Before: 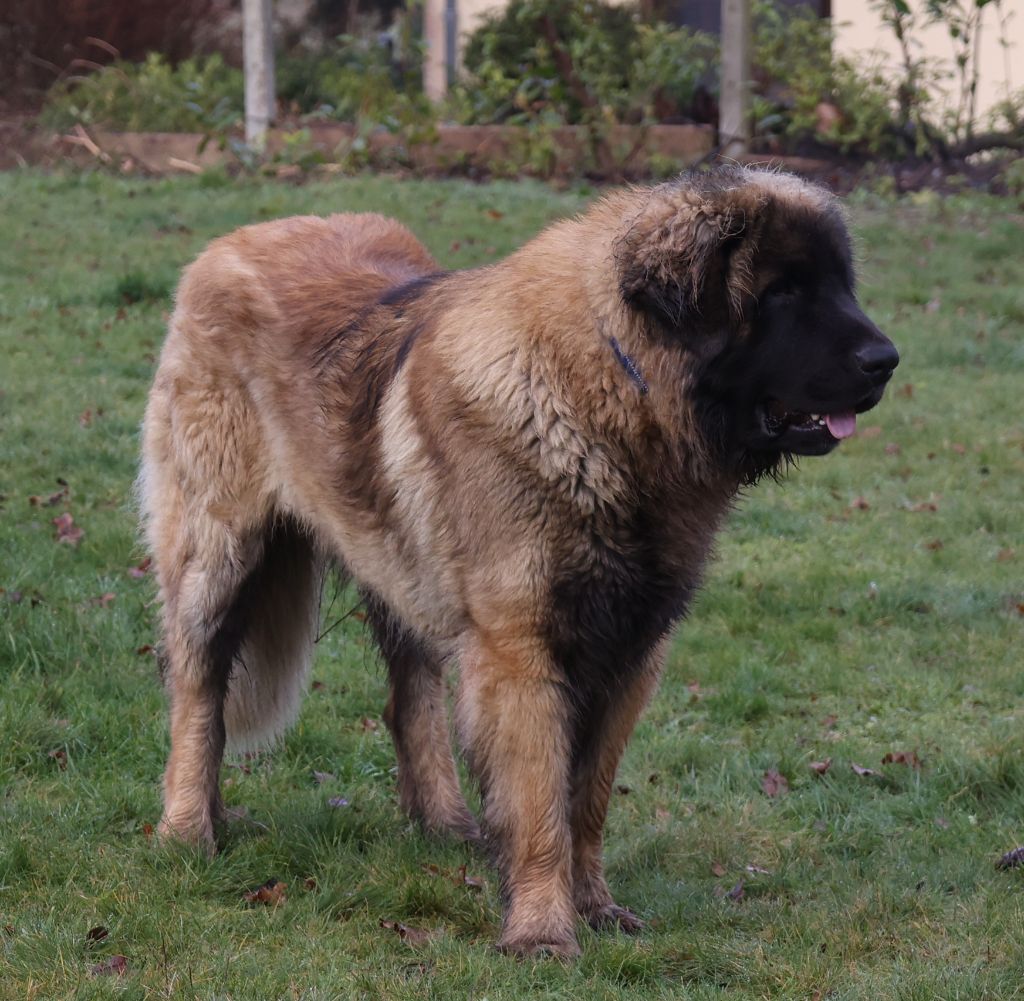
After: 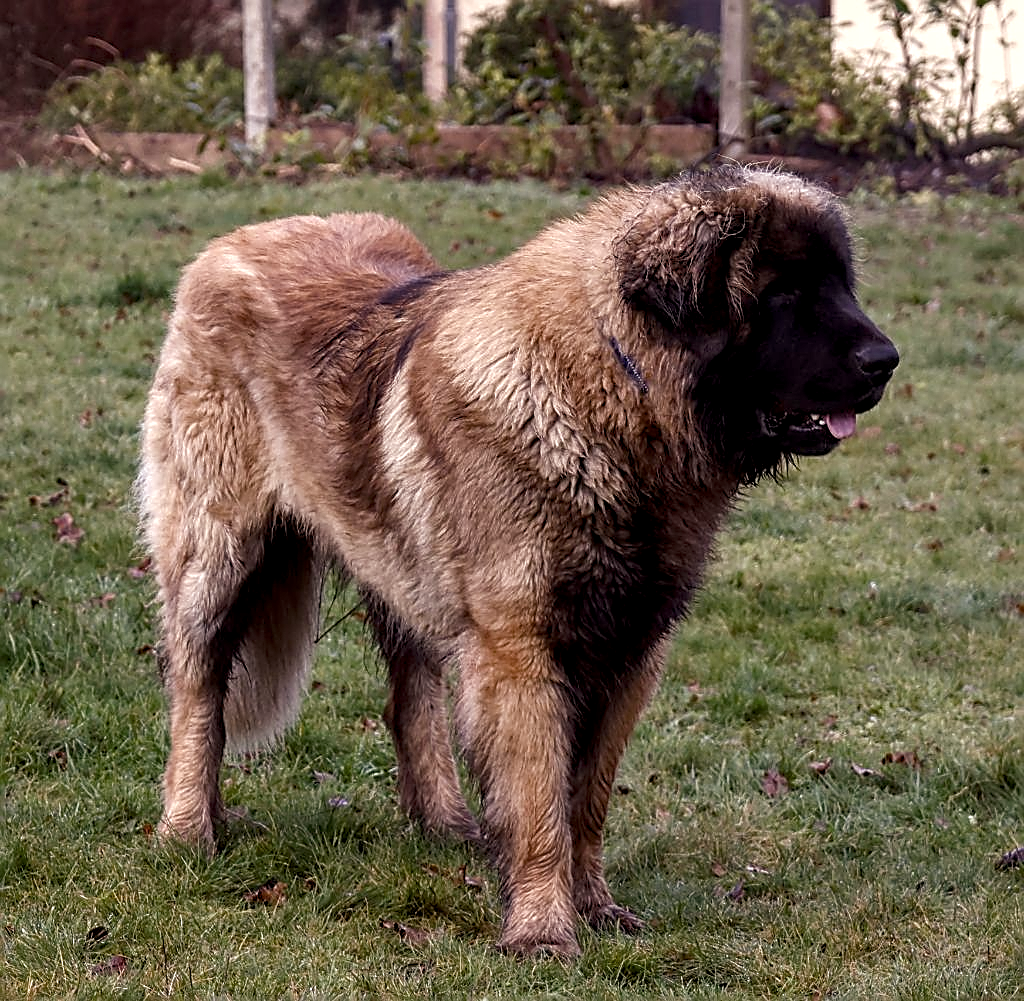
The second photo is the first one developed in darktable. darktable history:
color balance rgb: shadows lift › chroma 2.79%, shadows lift › hue 190.66°, power › hue 171.85°, highlights gain › chroma 2.16%, highlights gain › hue 75.26°, global offset › luminance -0.51%, perceptual saturation grading › highlights -33.8%, perceptual saturation grading › mid-tones 14.98%, perceptual saturation grading › shadows 48.43%, perceptual brilliance grading › highlights 15.68%, perceptual brilliance grading › mid-tones 6.62%, perceptual brilliance grading › shadows -14.98%, global vibrance 11.32%, contrast 5.05%
contrast brightness saturation: saturation -0.17
rgb levels: mode RGB, independent channels, levels [[0, 0.474, 1], [0, 0.5, 1], [0, 0.5, 1]]
local contrast: on, module defaults
sharpen: amount 1
